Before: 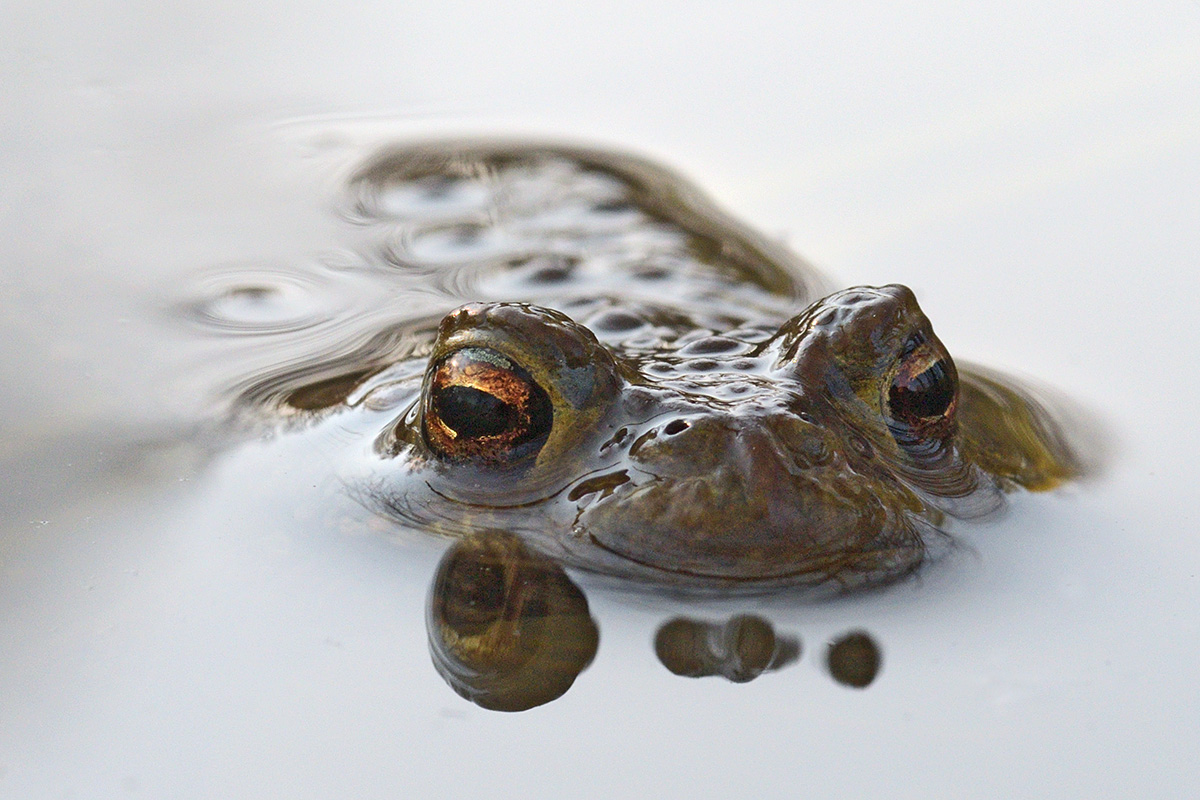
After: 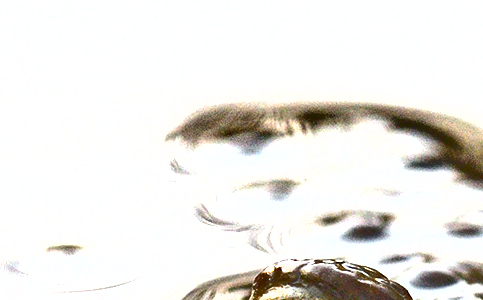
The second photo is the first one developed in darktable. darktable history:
exposure: black level correction 0, exposure 1.381 EV, compensate highlight preservation false
crop: left 15.516%, top 5.463%, right 44.23%, bottom 56.966%
shadows and highlights: shadows 58.39, soften with gaussian
haze removal: compatibility mode true, adaptive false
